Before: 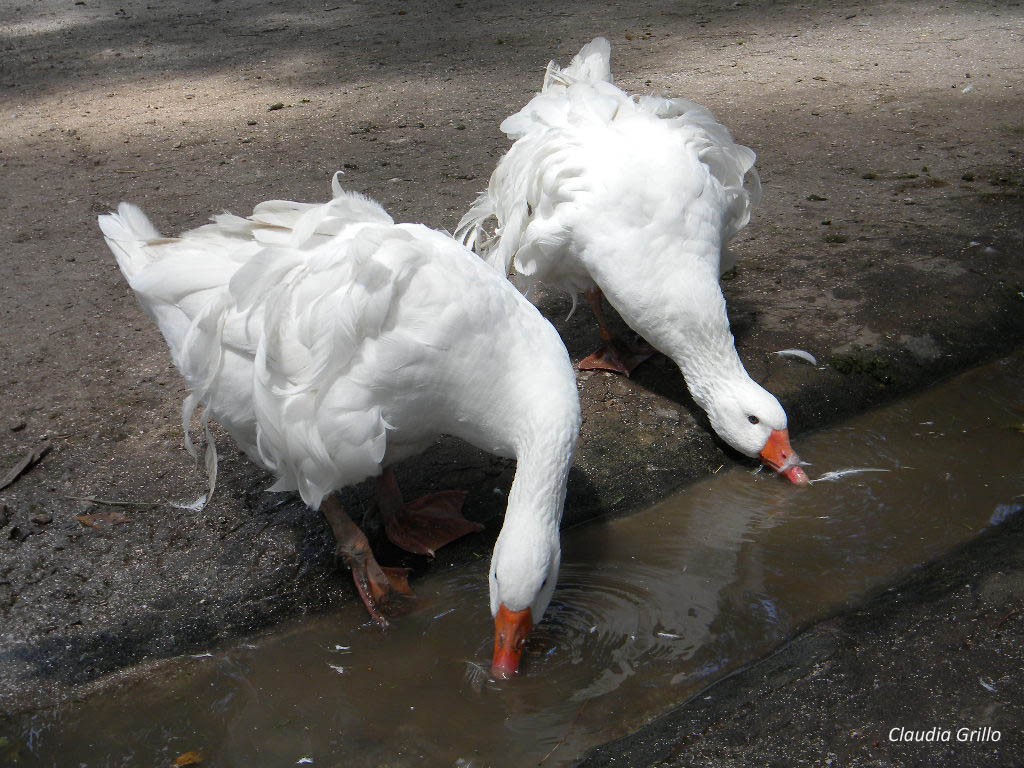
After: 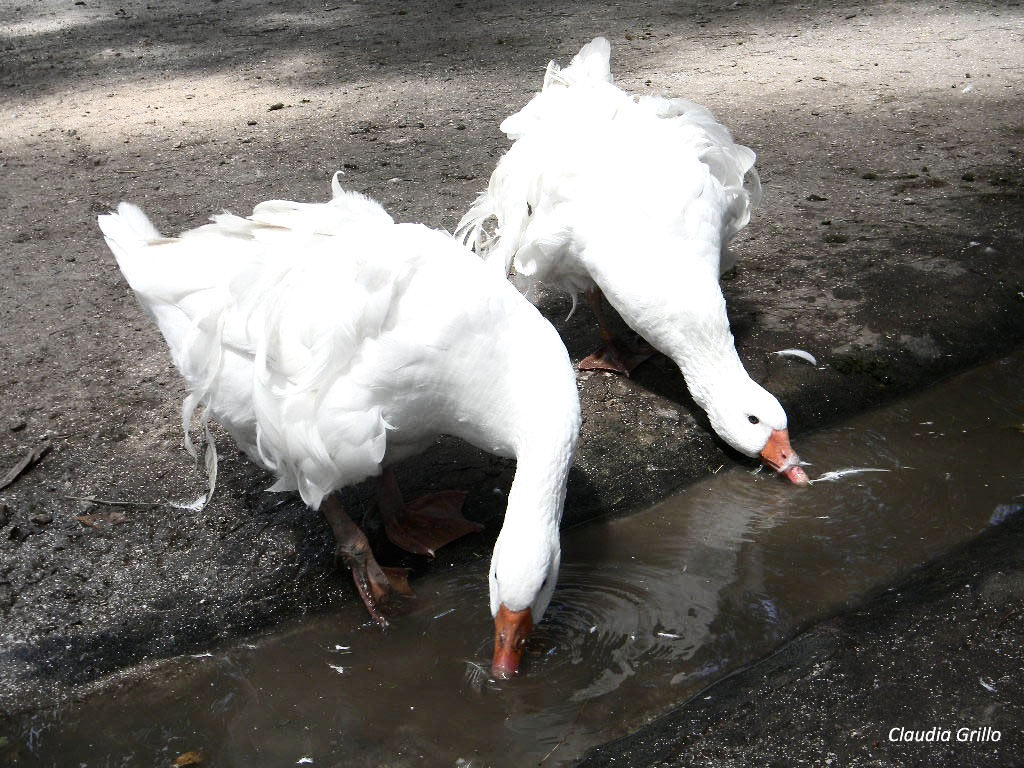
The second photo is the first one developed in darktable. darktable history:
exposure: exposure 0.636 EV, compensate highlight preservation false
contrast brightness saturation: contrast 0.25, saturation -0.308
